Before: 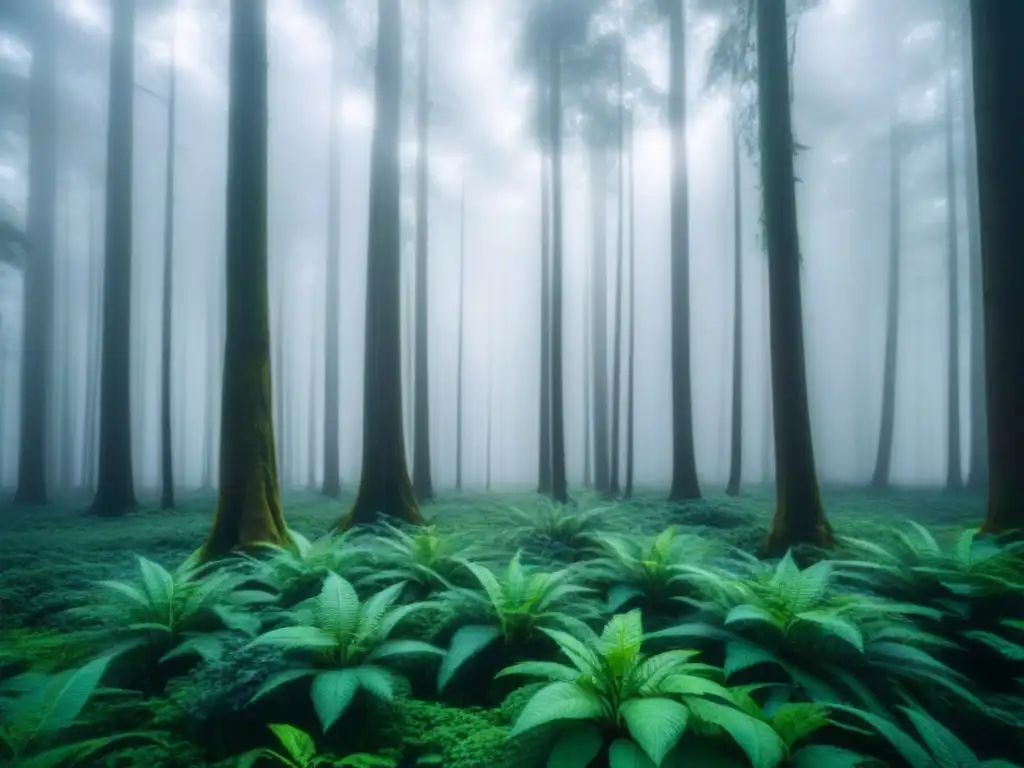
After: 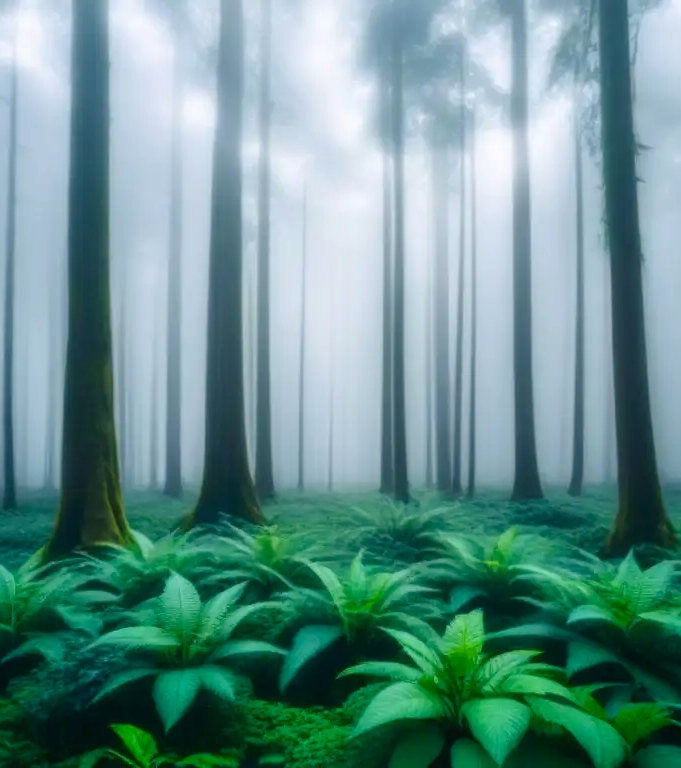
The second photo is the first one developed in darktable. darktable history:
crop and rotate: left 15.448%, right 17.976%
color balance rgb: shadows lift › chroma 2.04%, shadows lift › hue 221.77°, perceptual saturation grading › global saturation 29.963%, global vibrance -24.453%
